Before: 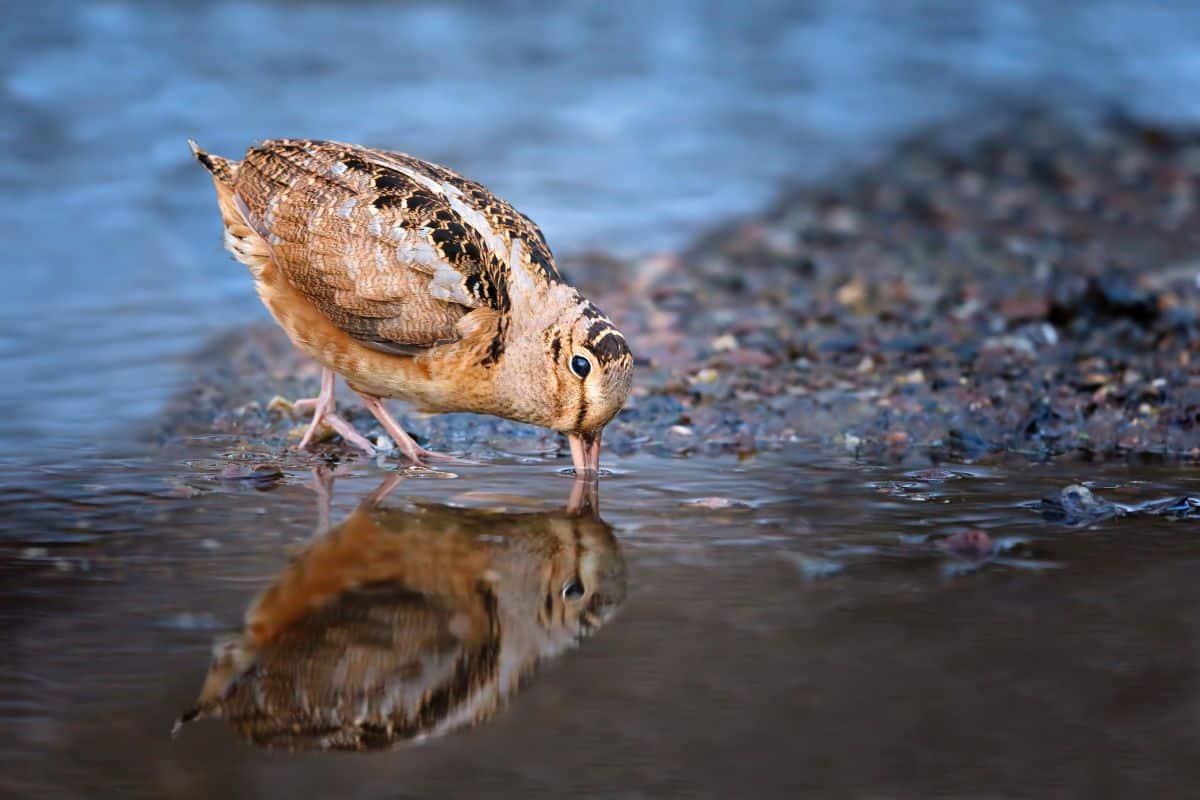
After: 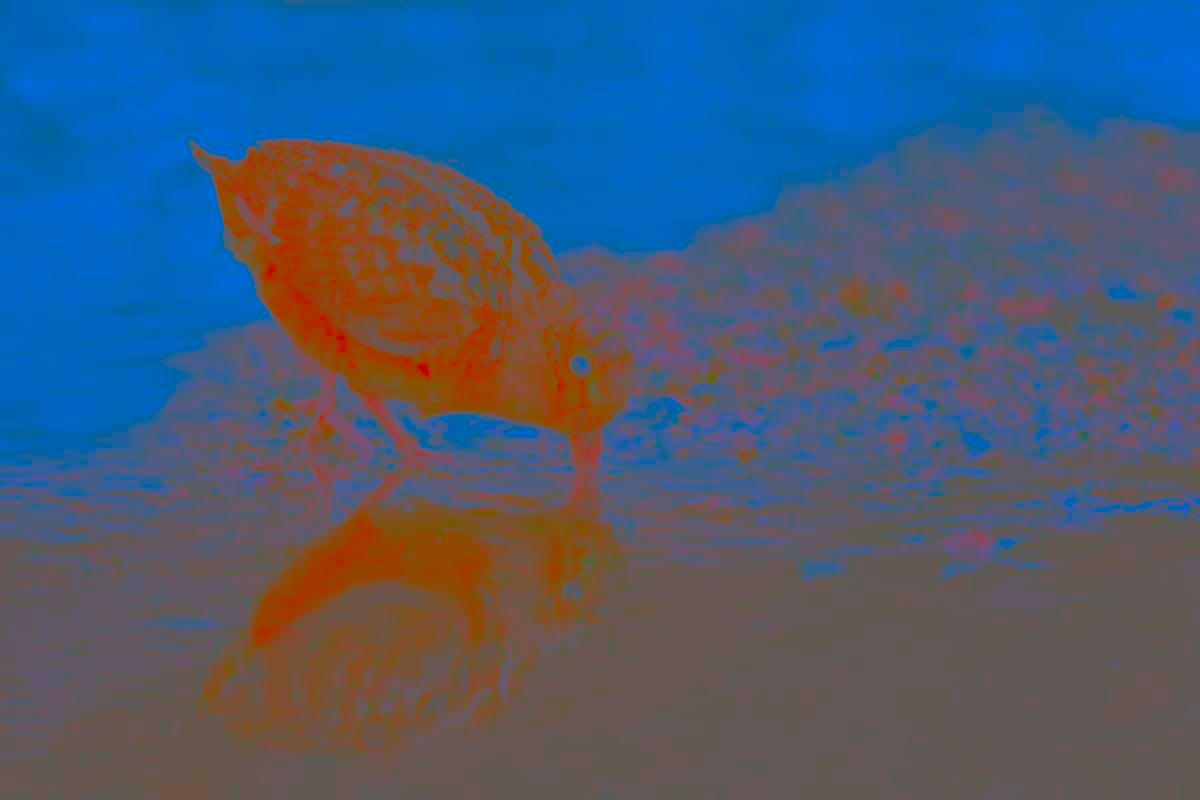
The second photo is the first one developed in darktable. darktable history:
contrast brightness saturation: contrast -0.976, brightness -0.173, saturation 0.763
tone equalizer: -8 EV -0.775 EV, -7 EV -0.711 EV, -6 EV -0.6 EV, -5 EV -0.386 EV, -3 EV 0.382 EV, -2 EV 0.6 EV, -1 EV 0.68 EV, +0 EV 0.752 EV
